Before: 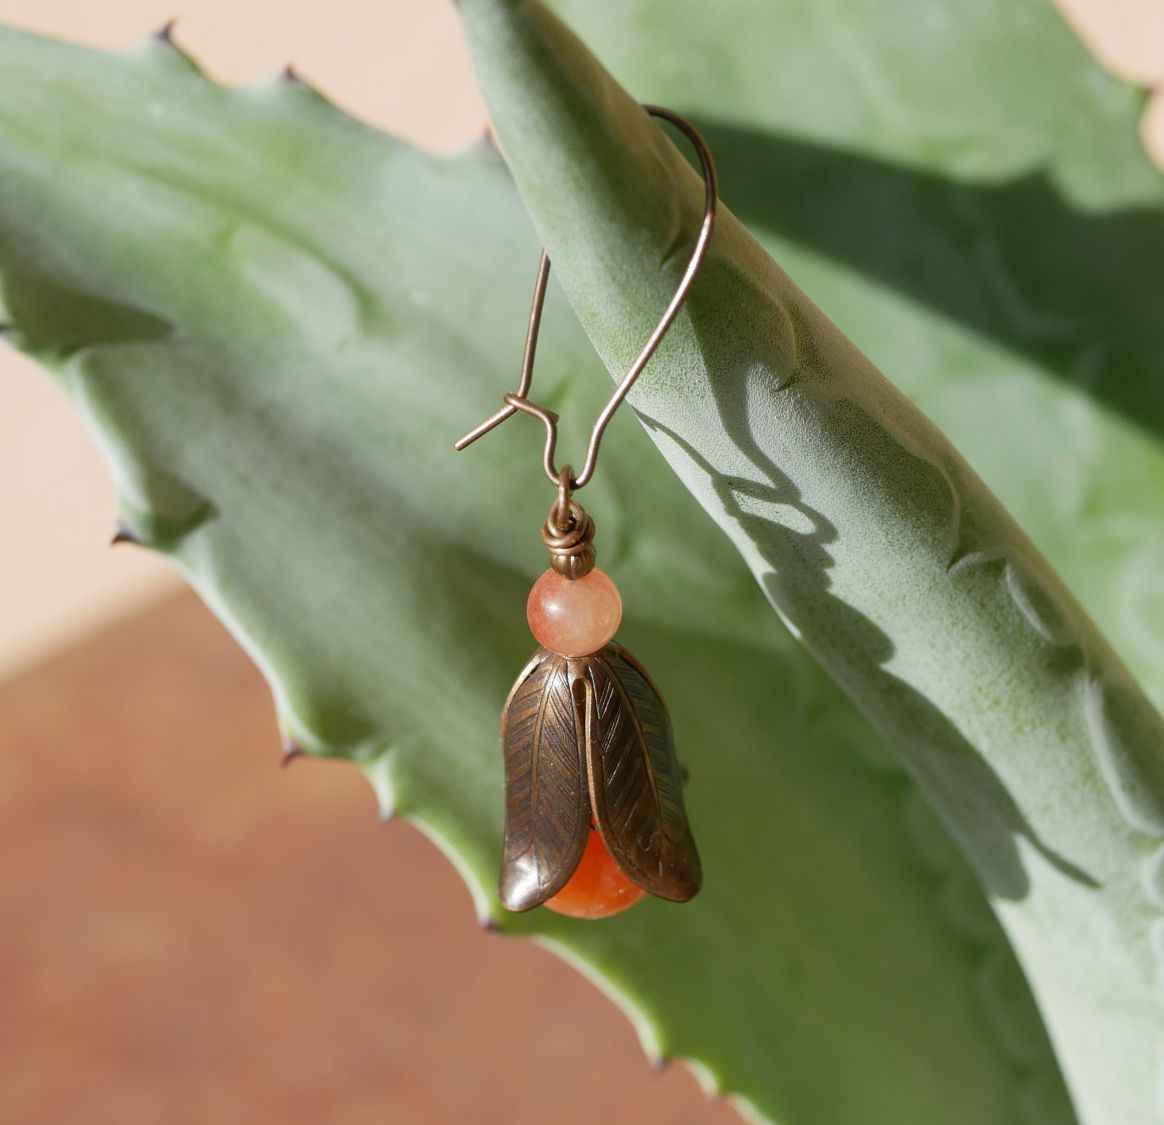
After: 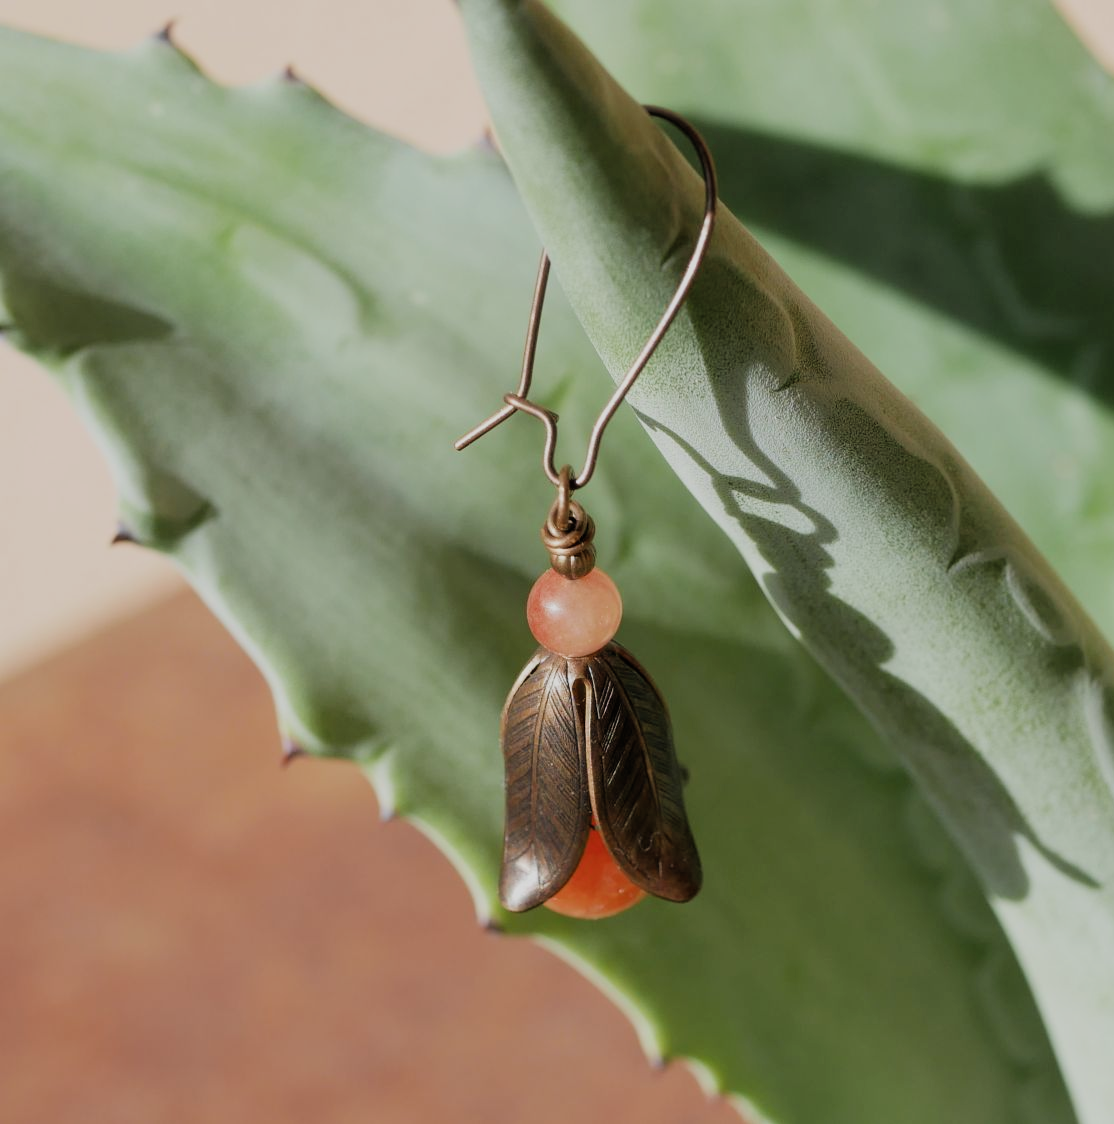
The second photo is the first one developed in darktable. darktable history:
filmic rgb: black relative exposure -7.65 EV, white relative exposure 4.56 EV, threshold 2.97 EV, hardness 3.61, contrast 1.061, add noise in highlights 0, color science v3 (2019), use custom middle-gray values true, contrast in highlights soft, enable highlight reconstruction true
crop: right 4.294%, bottom 0.035%
